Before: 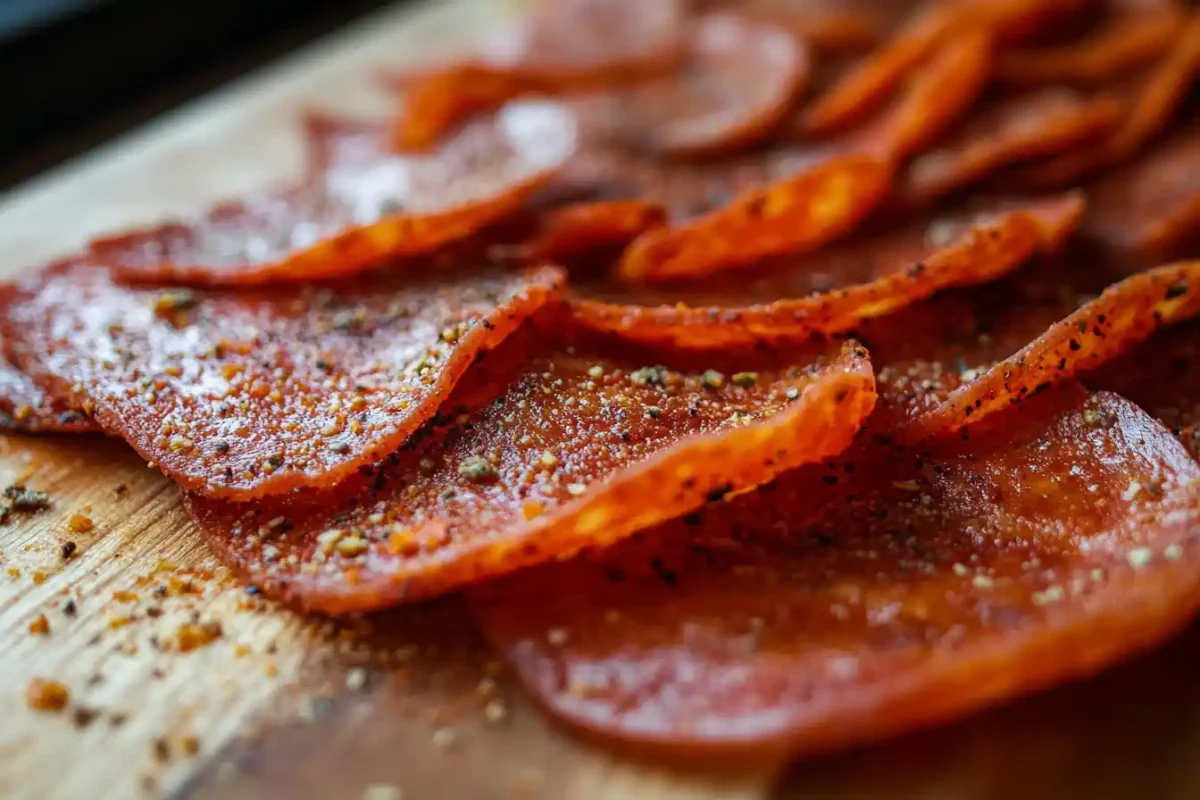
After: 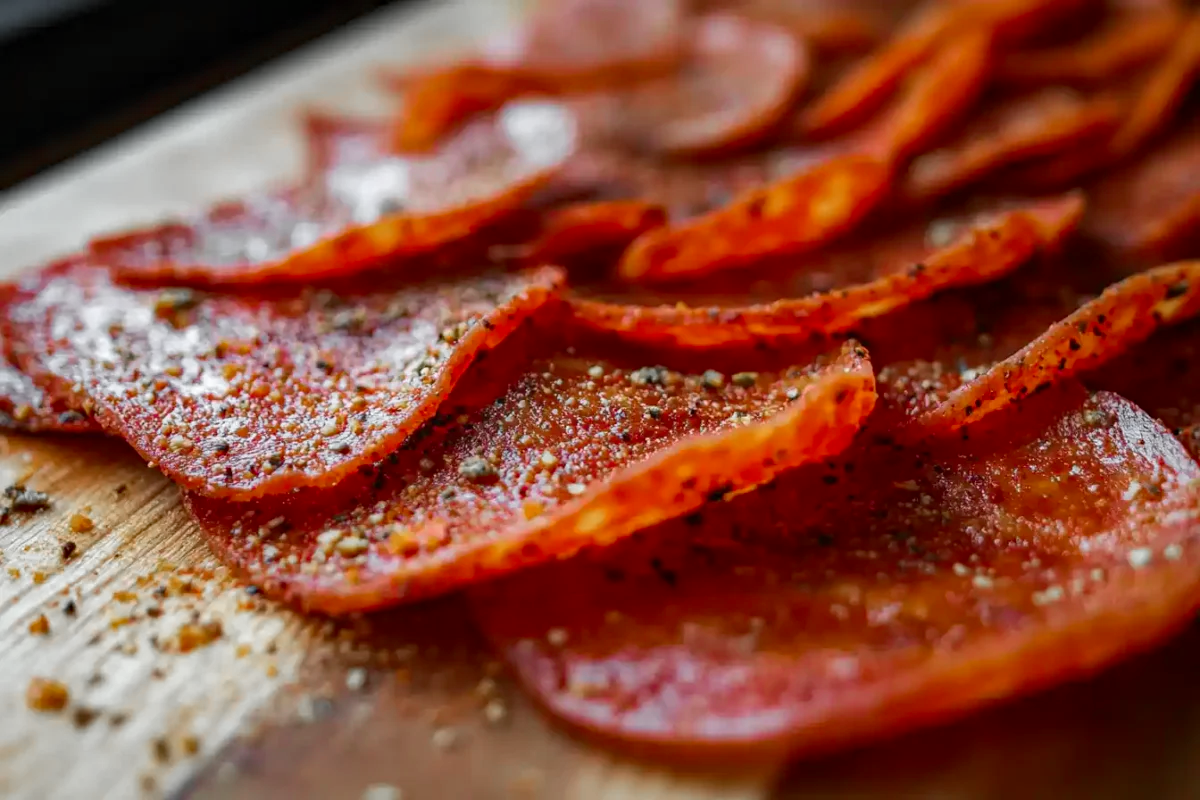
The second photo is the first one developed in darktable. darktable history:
haze removal: compatibility mode true, adaptive false
color zones: curves: ch1 [(0, 0.638) (0.193, 0.442) (0.286, 0.15) (0.429, 0.14) (0.571, 0.142) (0.714, 0.154) (0.857, 0.175) (1, 0.638)]
